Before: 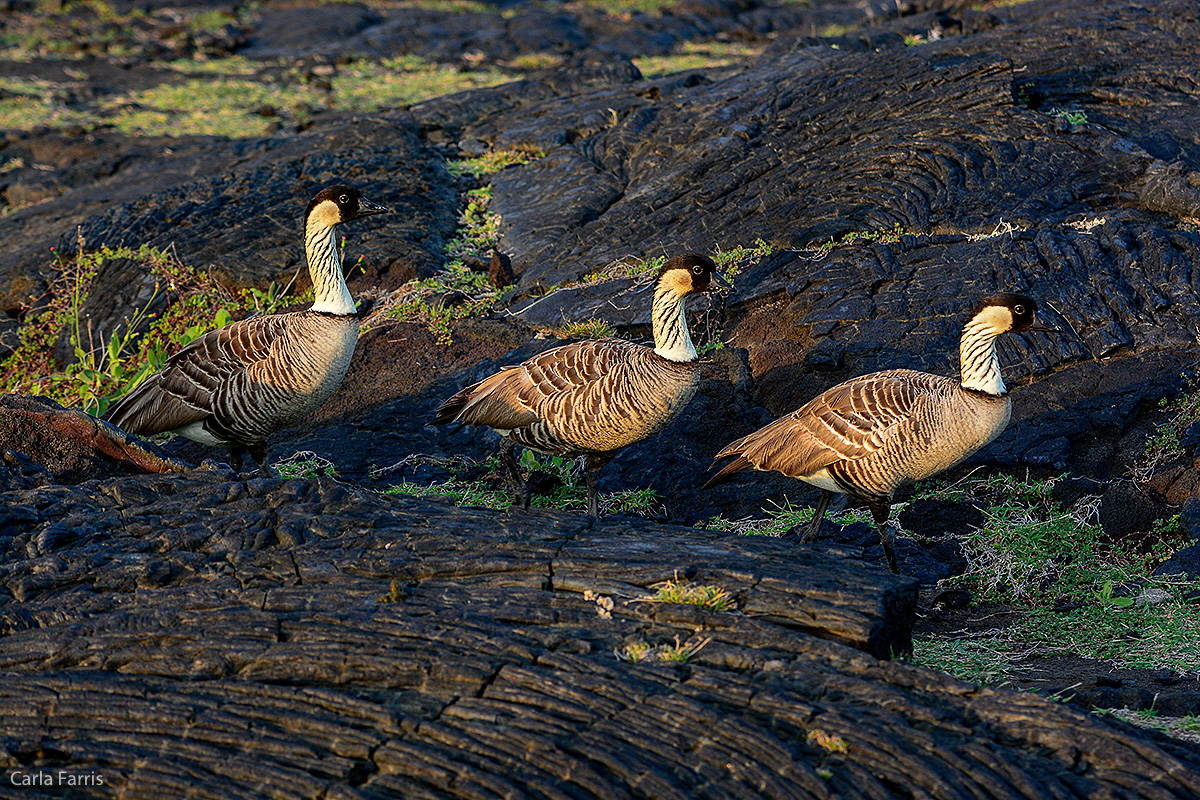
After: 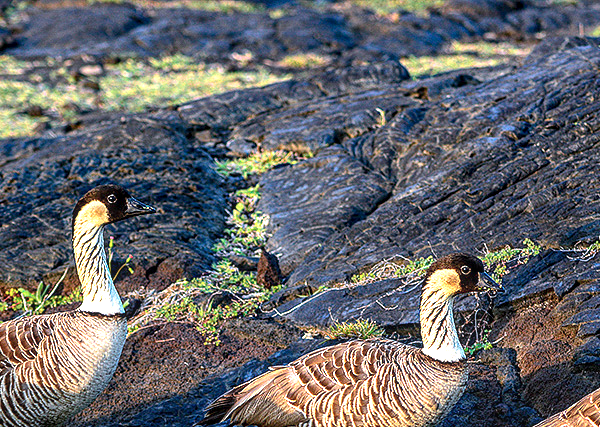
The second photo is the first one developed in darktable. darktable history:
crop: left 19.372%, right 30.549%, bottom 46.606%
local contrast: on, module defaults
color correction: highlights a* -0.083, highlights b* -5.9, shadows a* -0.129, shadows b* -0.106
exposure: exposure 1.094 EV, compensate highlight preservation false
color calibration: illuminant as shot in camera, x 0.358, y 0.373, temperature 4628.91 K
shadows and highlights: low approximation 0.01, soften with gaussian
